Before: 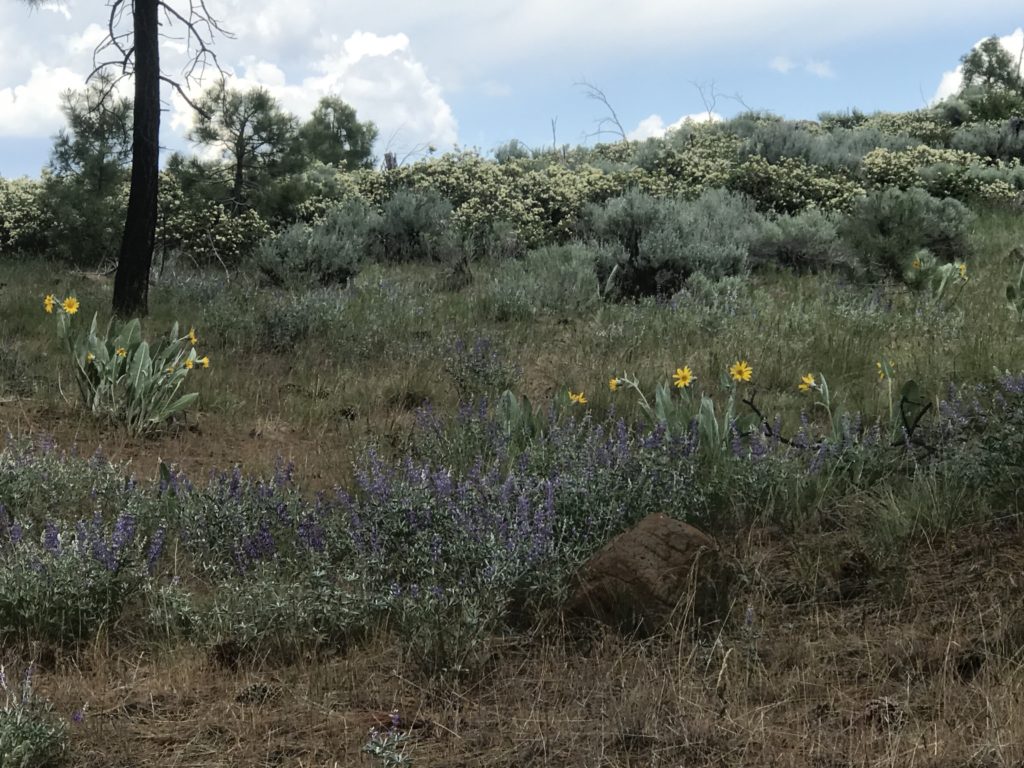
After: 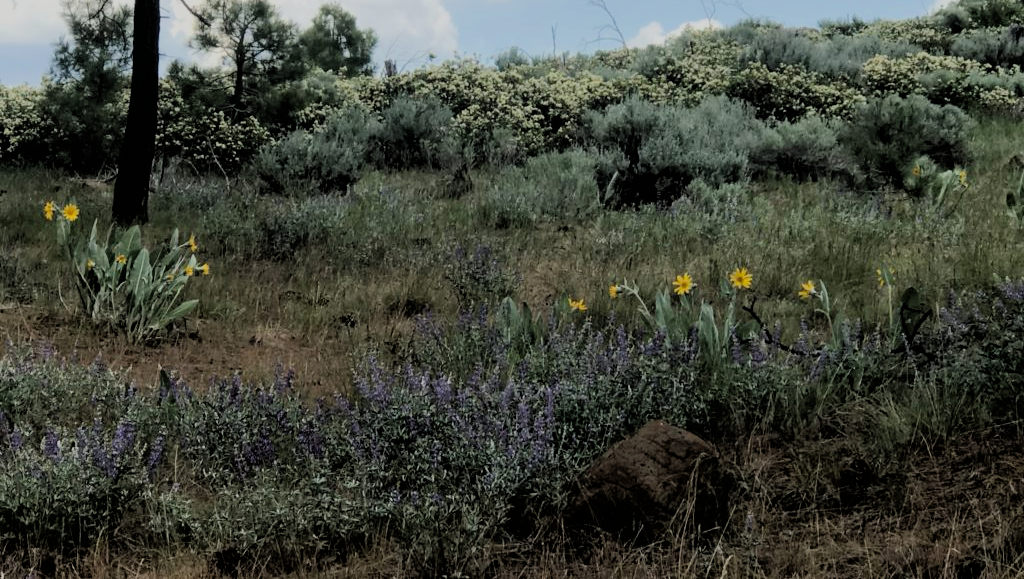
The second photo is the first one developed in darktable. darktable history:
filmic rgb: black relative exposure -4.32 EV, white relative exposure 4.56 EV, hardness 2.38, contrast 1.06
crop and rotate: top 12.224%, bottom 12.314%
